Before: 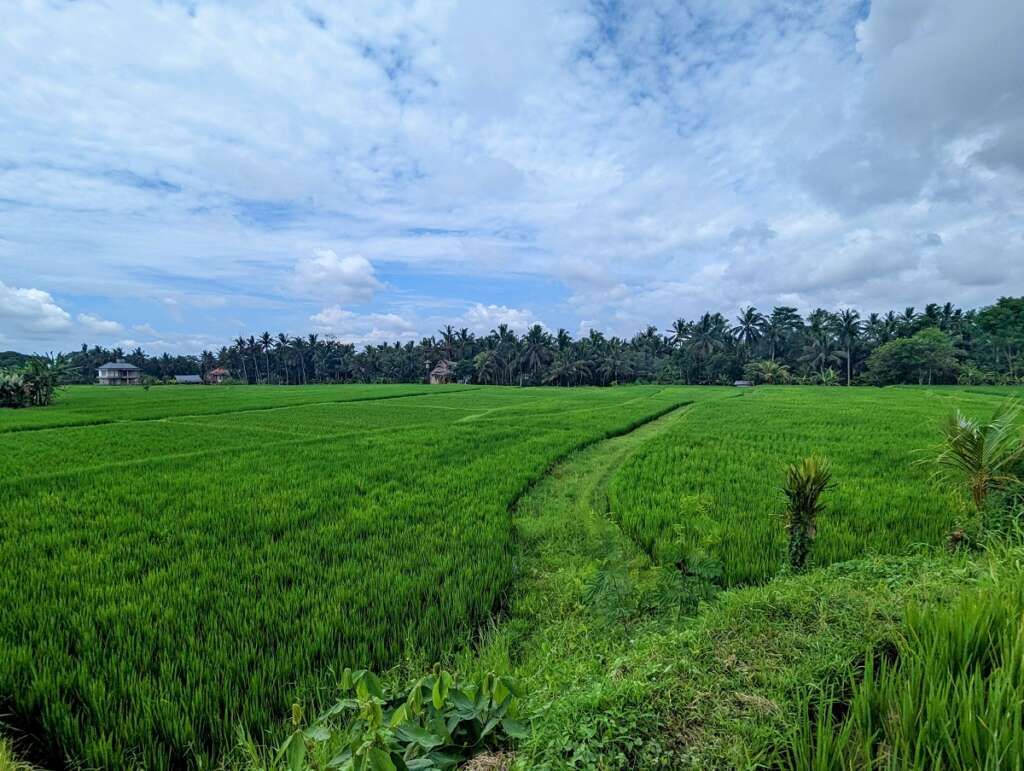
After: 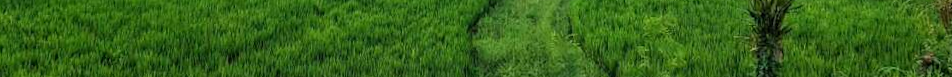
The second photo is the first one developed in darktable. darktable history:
rotate and perspective: rotation 0.215°, lens shift (vertical) -0.139, crop left 0.069, crop right 0.939, crop top 0.002, crop bottom 0.996
crop and rotate: top 59.084%, bottom 30.916%
